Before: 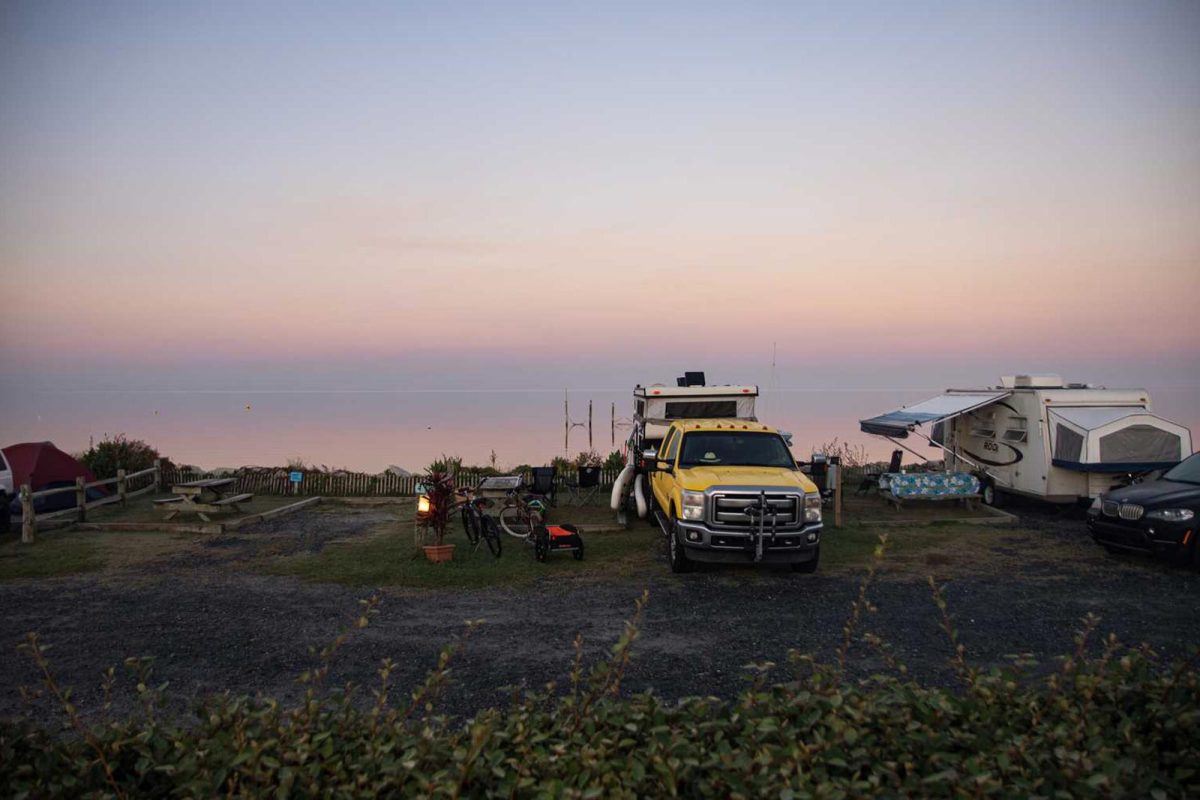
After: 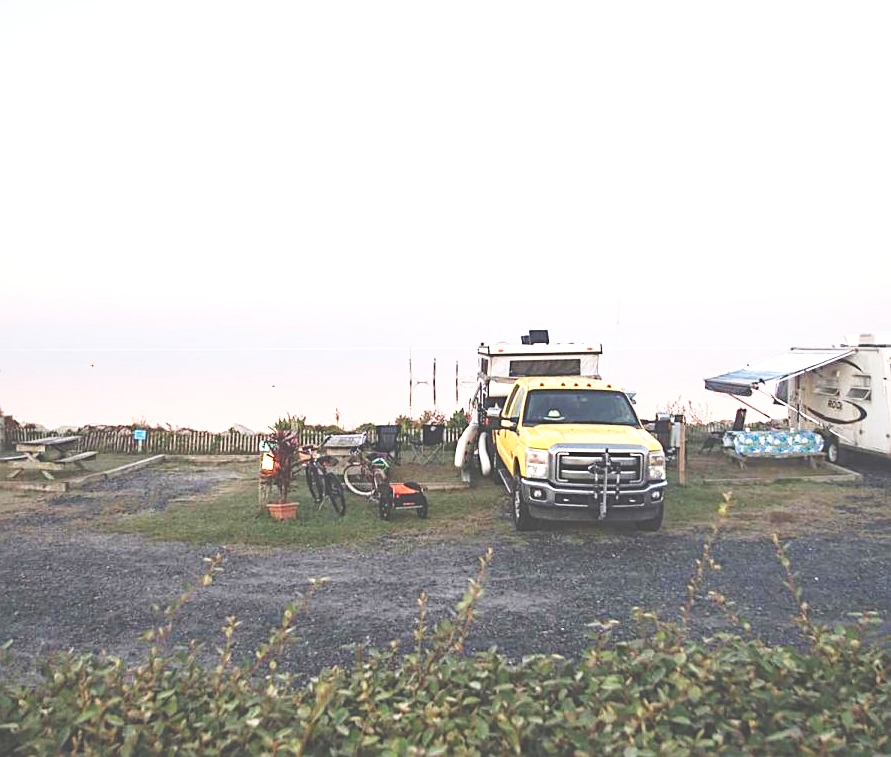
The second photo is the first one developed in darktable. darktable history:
base curve: curves: ch0 [(0, 0) (0.04, 0.03) (0.133, 0.232) (0.448, 0.748) (0.843, 0.968) (1, 1)], preserve colors none
exposure: black level correction -0.024, exposure 1.397 EV, compensate highlight preservation false
crop and rotate: left 13.07%, top 5.309%, right 12.615%
sharpen: amount 0.493
